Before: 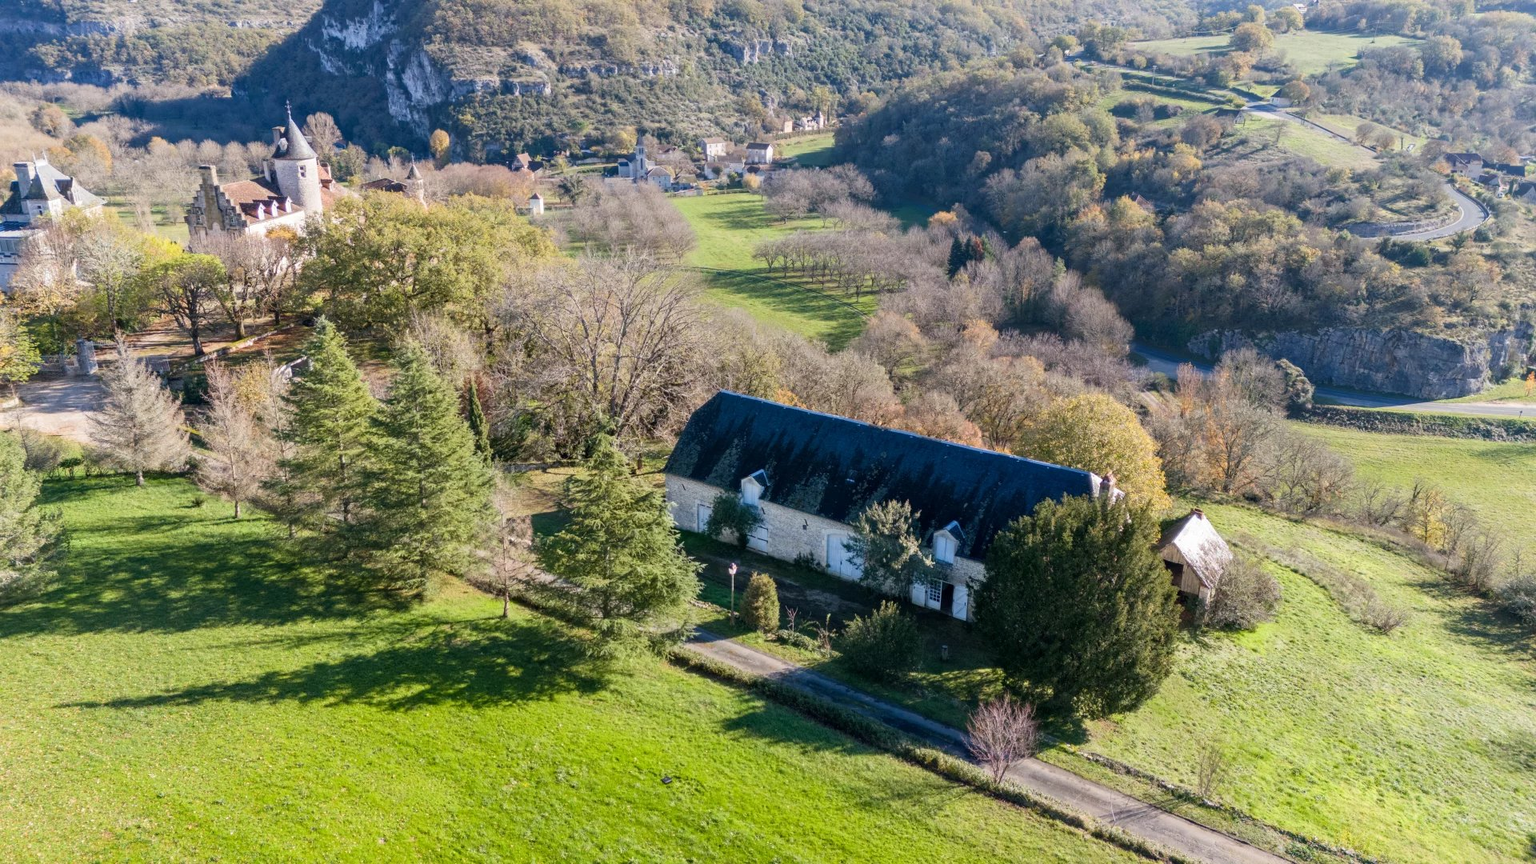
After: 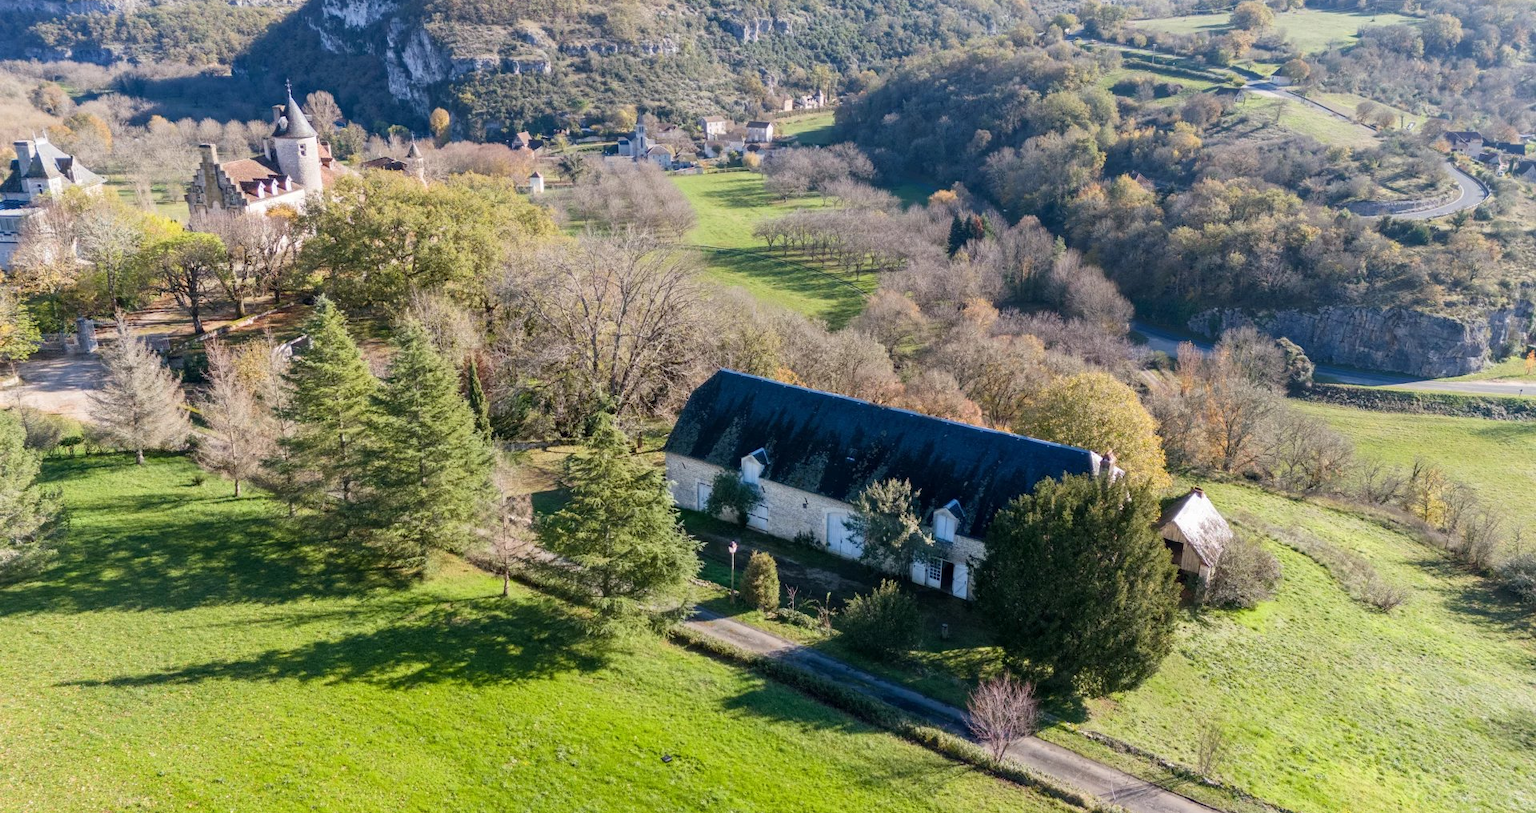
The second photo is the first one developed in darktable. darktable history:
crop and rotate: top 2.538%, bottom 3.206%
